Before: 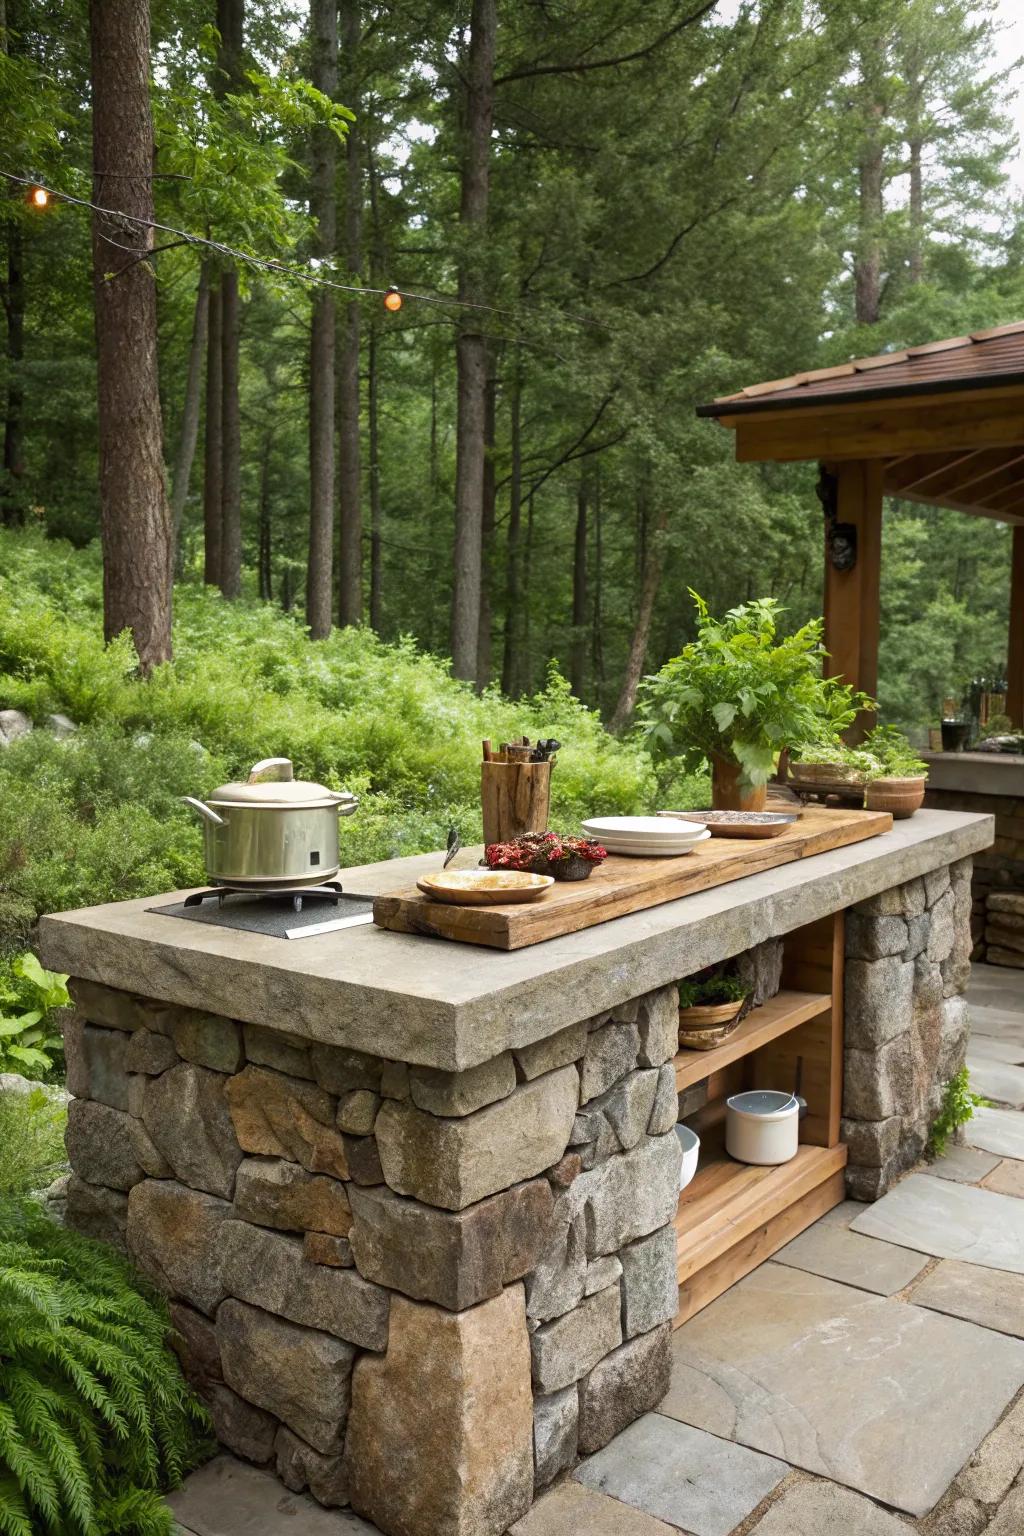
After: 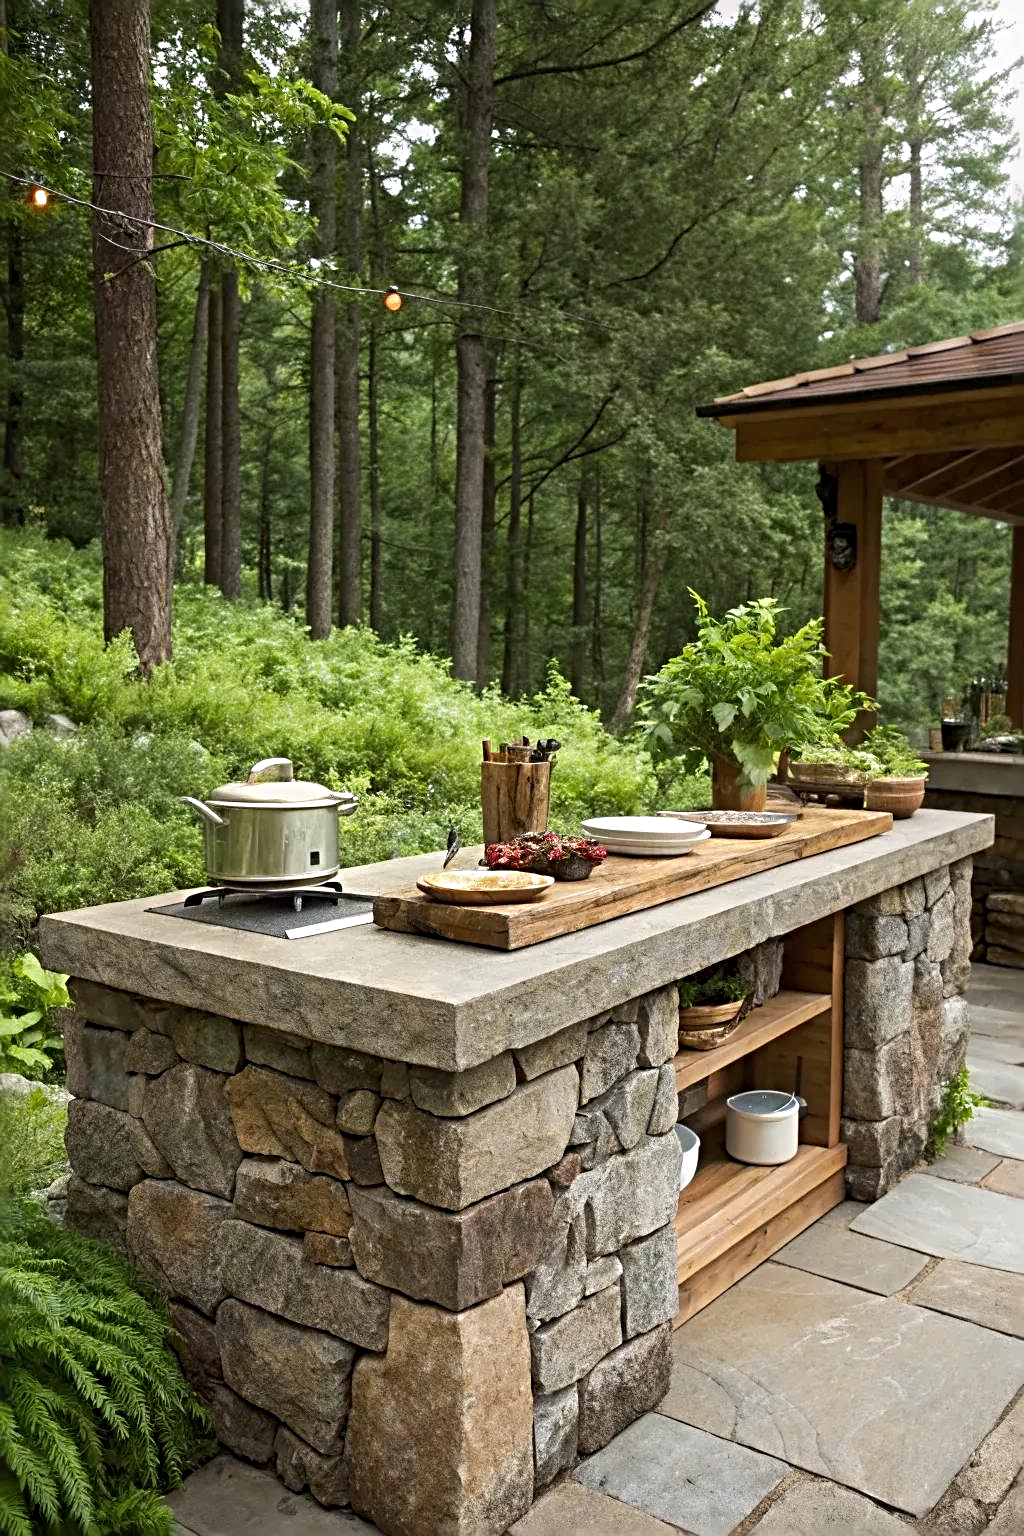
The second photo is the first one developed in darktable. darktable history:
sharpen: radius 4.842
